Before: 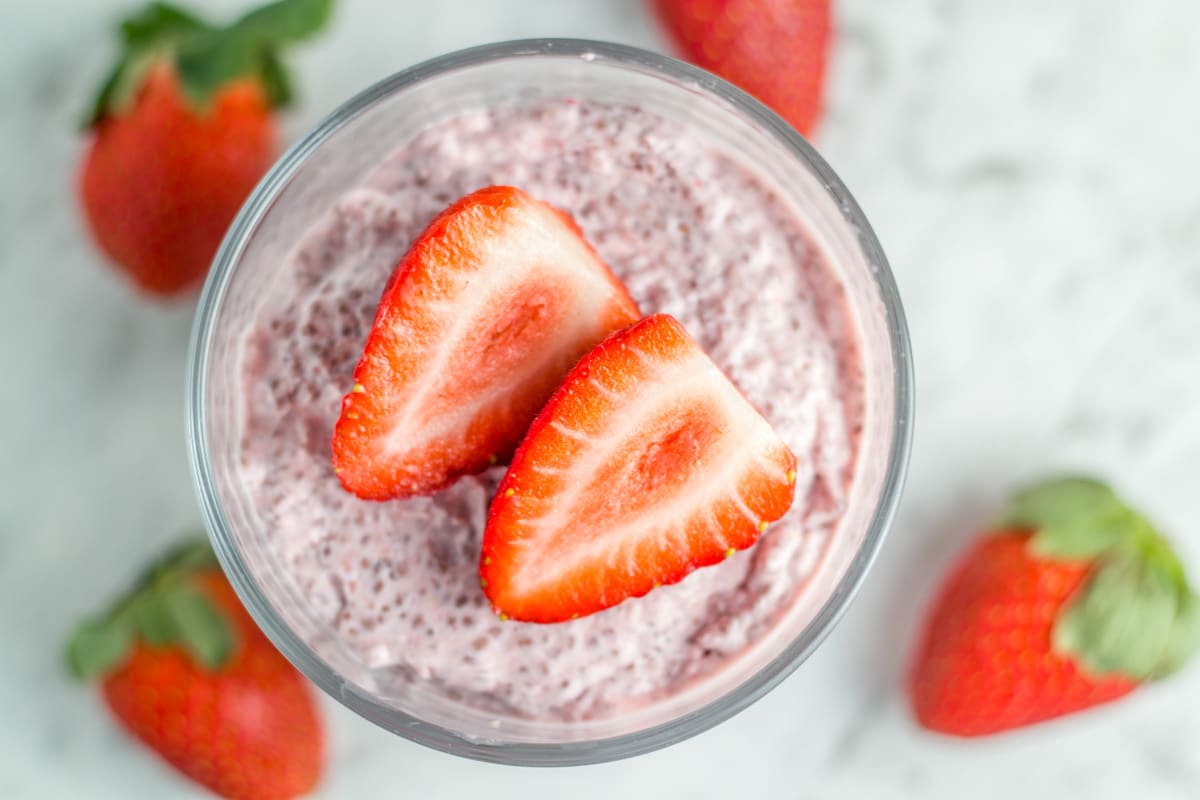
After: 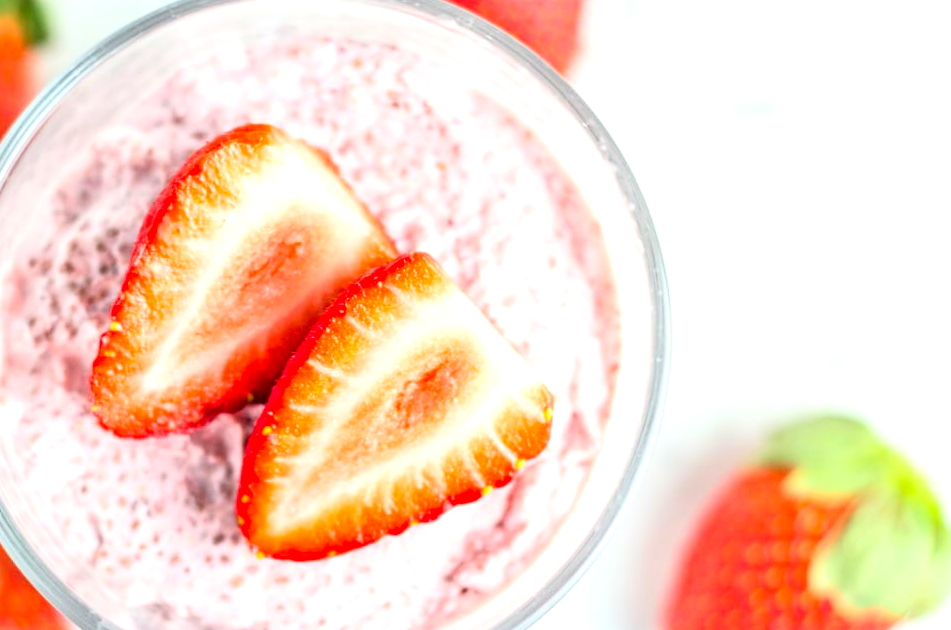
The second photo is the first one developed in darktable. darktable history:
tone equalizer: -8 EV -0.755 EV, -7 EV -0.689 EV, -6 EV -0.599 EV, -5 EV -0.386 EV, -3 EV 0.376 EV, -2 EV 0.6 EV, -1 EV 0.683 EV, +0 EV 0.78 EV
contrast brightness saturation: contrast 0.203, brightness 0.158, saturation 0.219
crop and rotate: left 20.315%, top 7.81%, right 0.354%, bottom 13.351%
